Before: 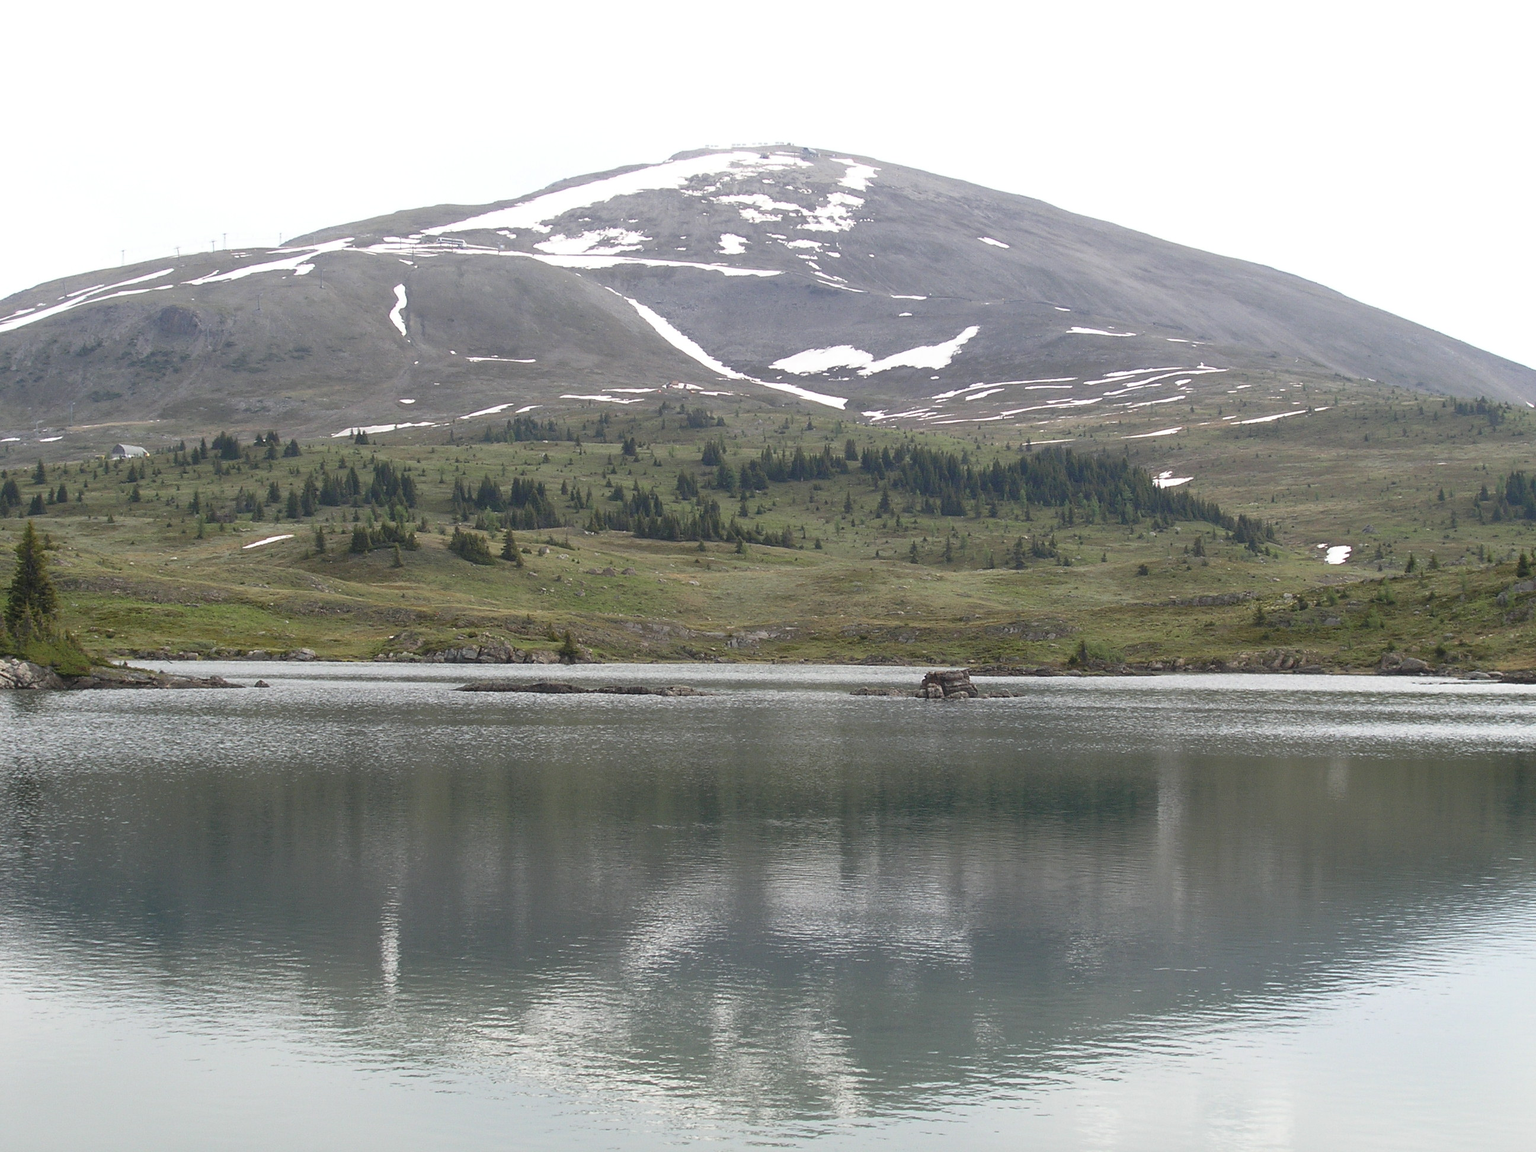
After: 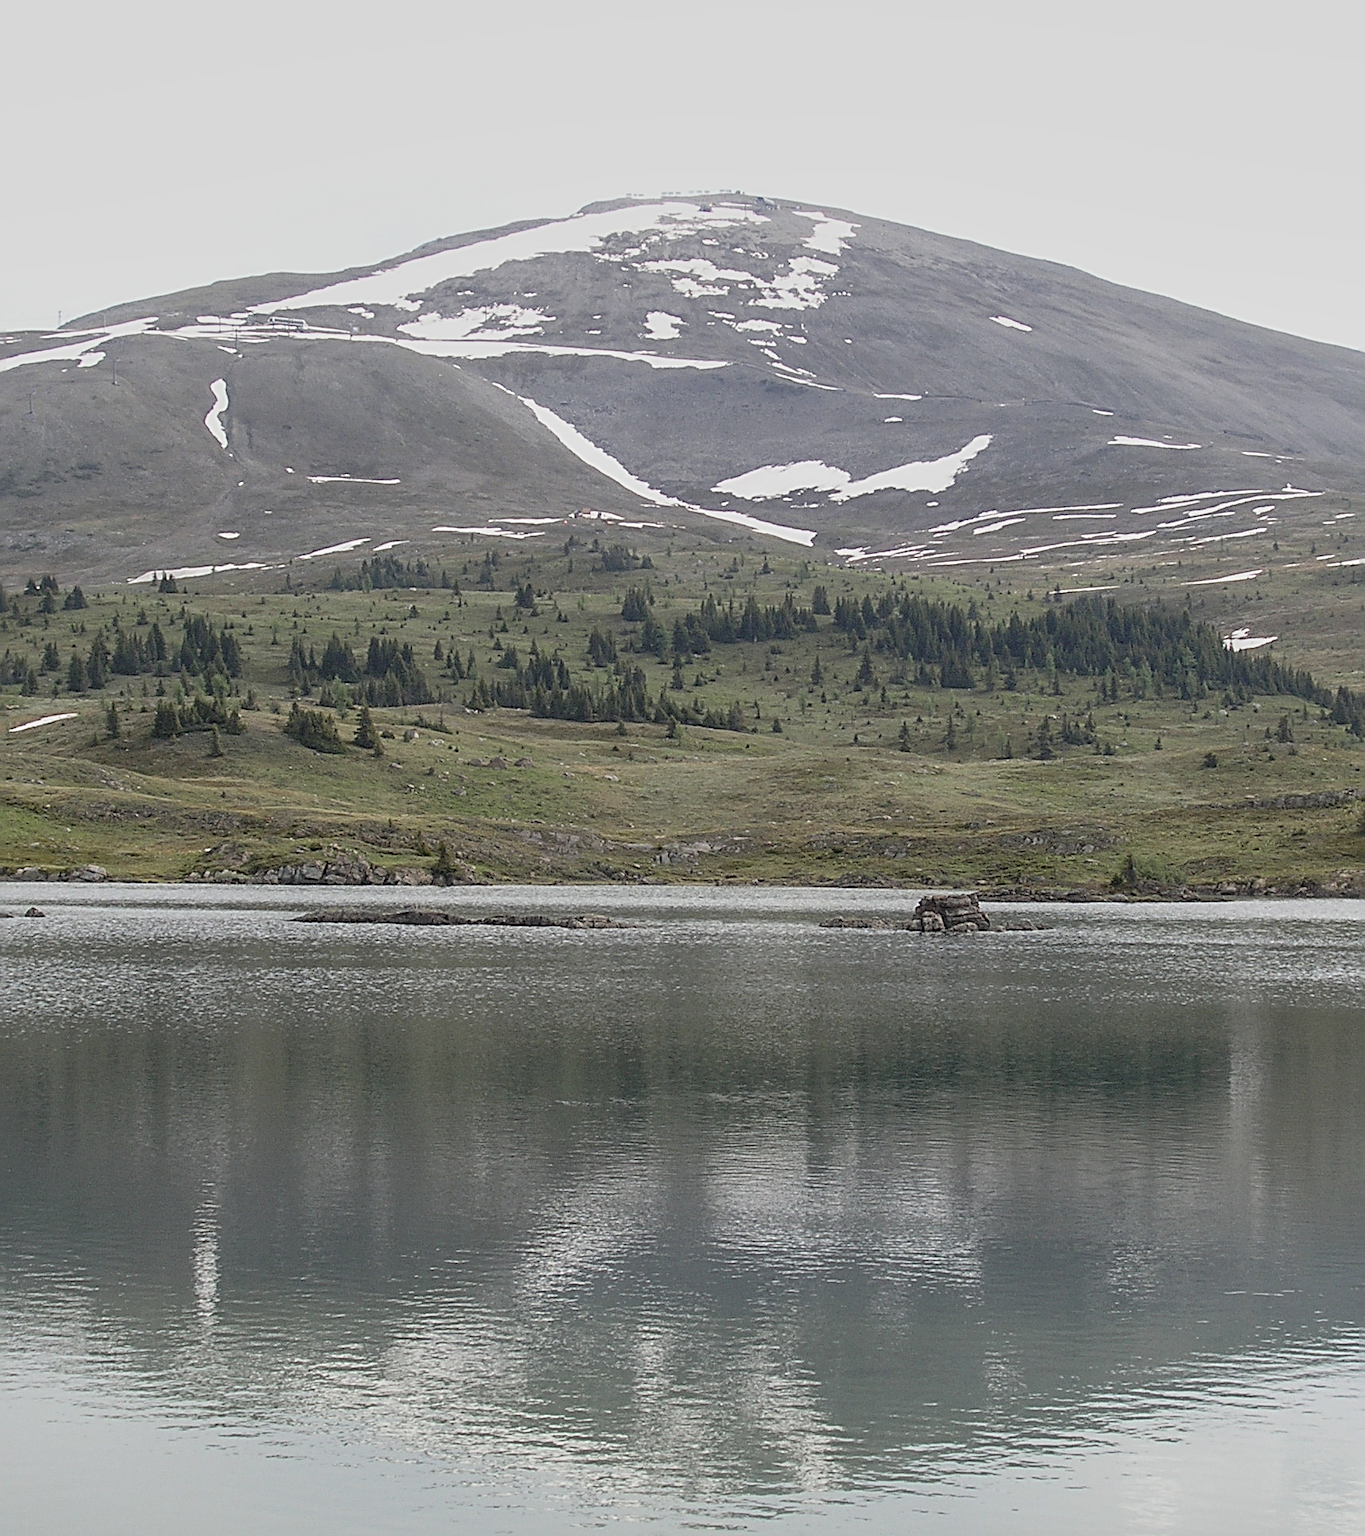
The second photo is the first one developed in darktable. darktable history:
crop and rotate: left 15.357%, right 18.007%
contrast brightness saturation: brightness 0.151
sharpen: radius 3.04, amount 0.759
exposure: black level correction 0, exposure -0.745 EV, compensate highlight preservation false
local contrast: detail 130%
